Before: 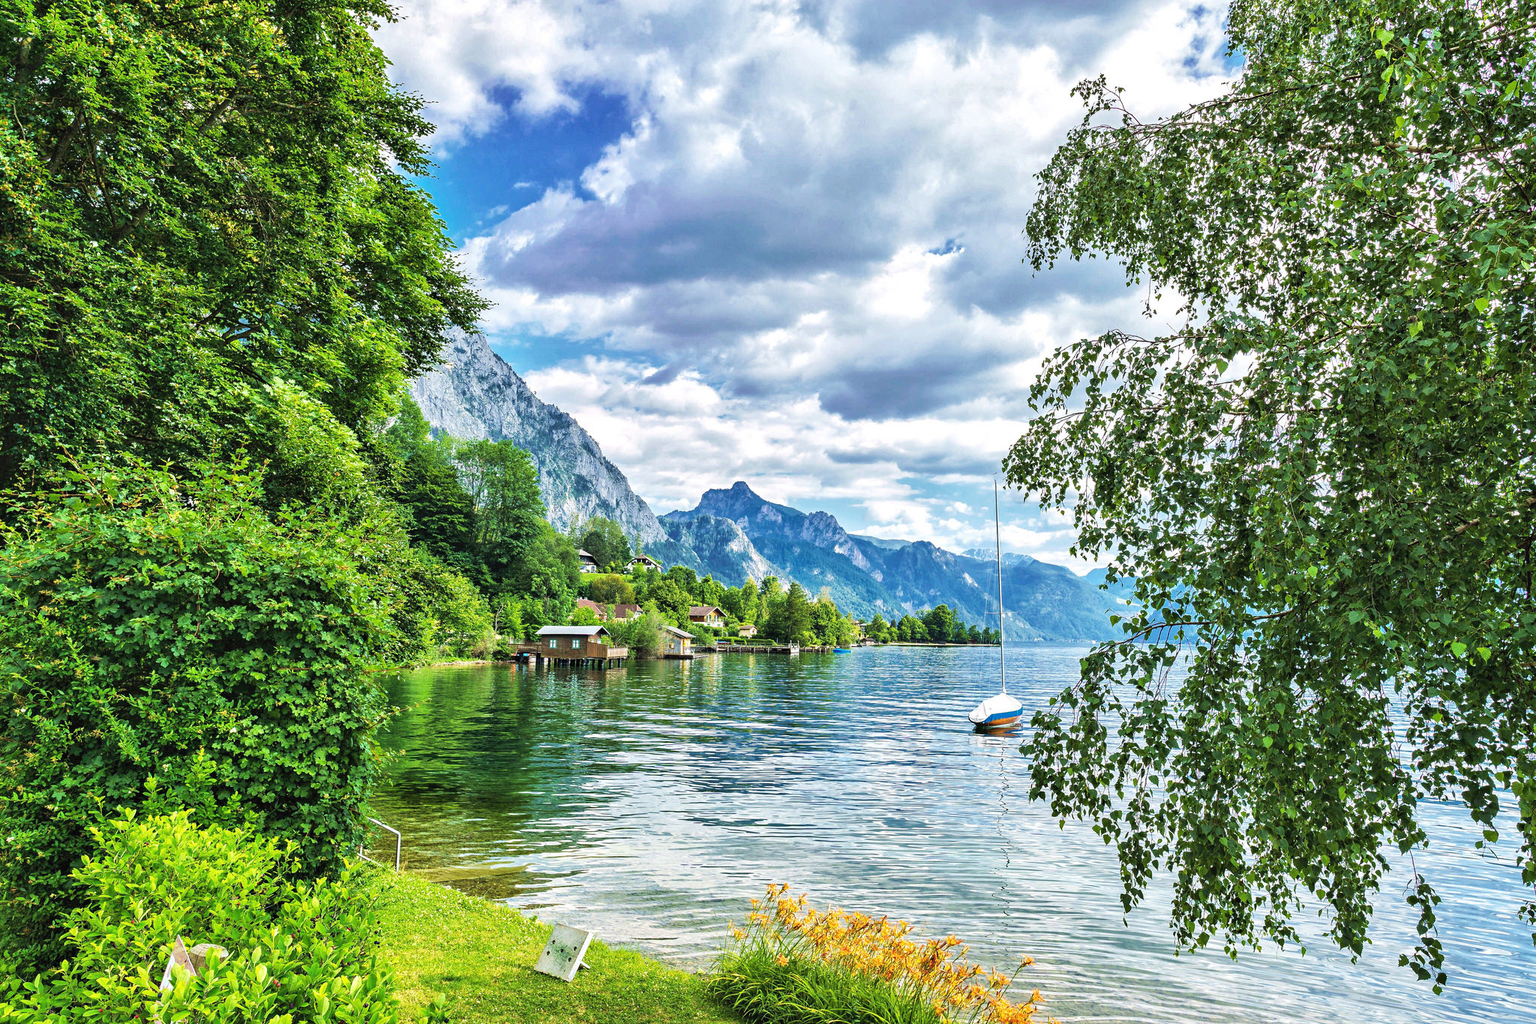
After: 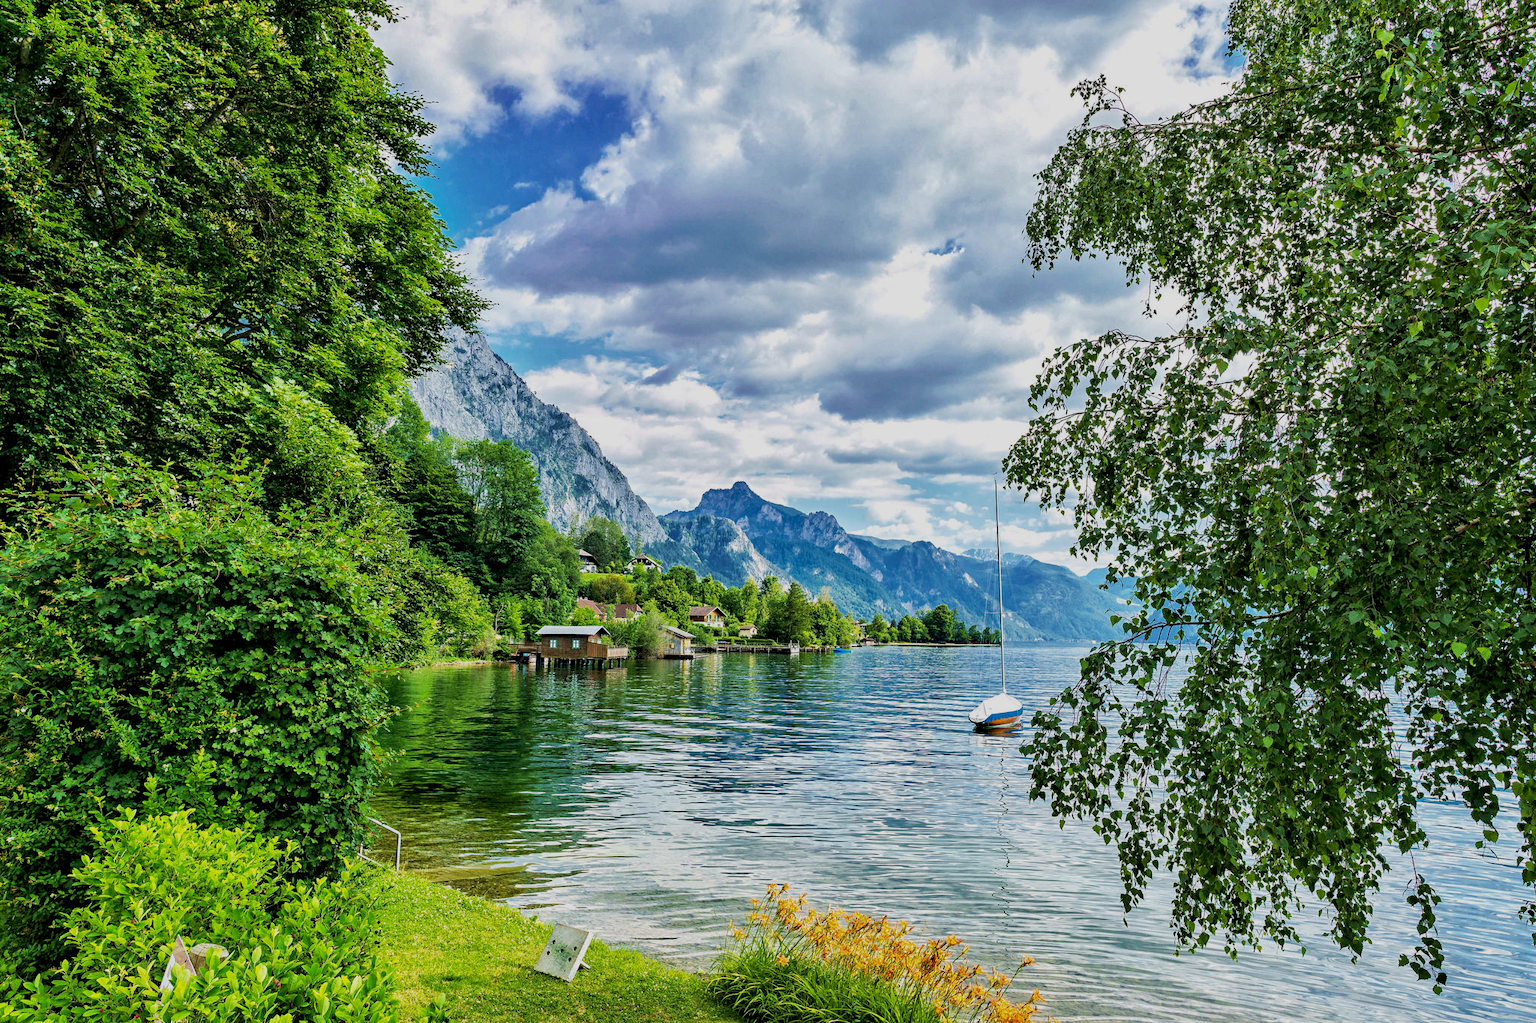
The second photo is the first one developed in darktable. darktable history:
exposure: black level correction 0.011, exposure -0.472 EV, compensate exposure bias true, compensate highlight preservation false
